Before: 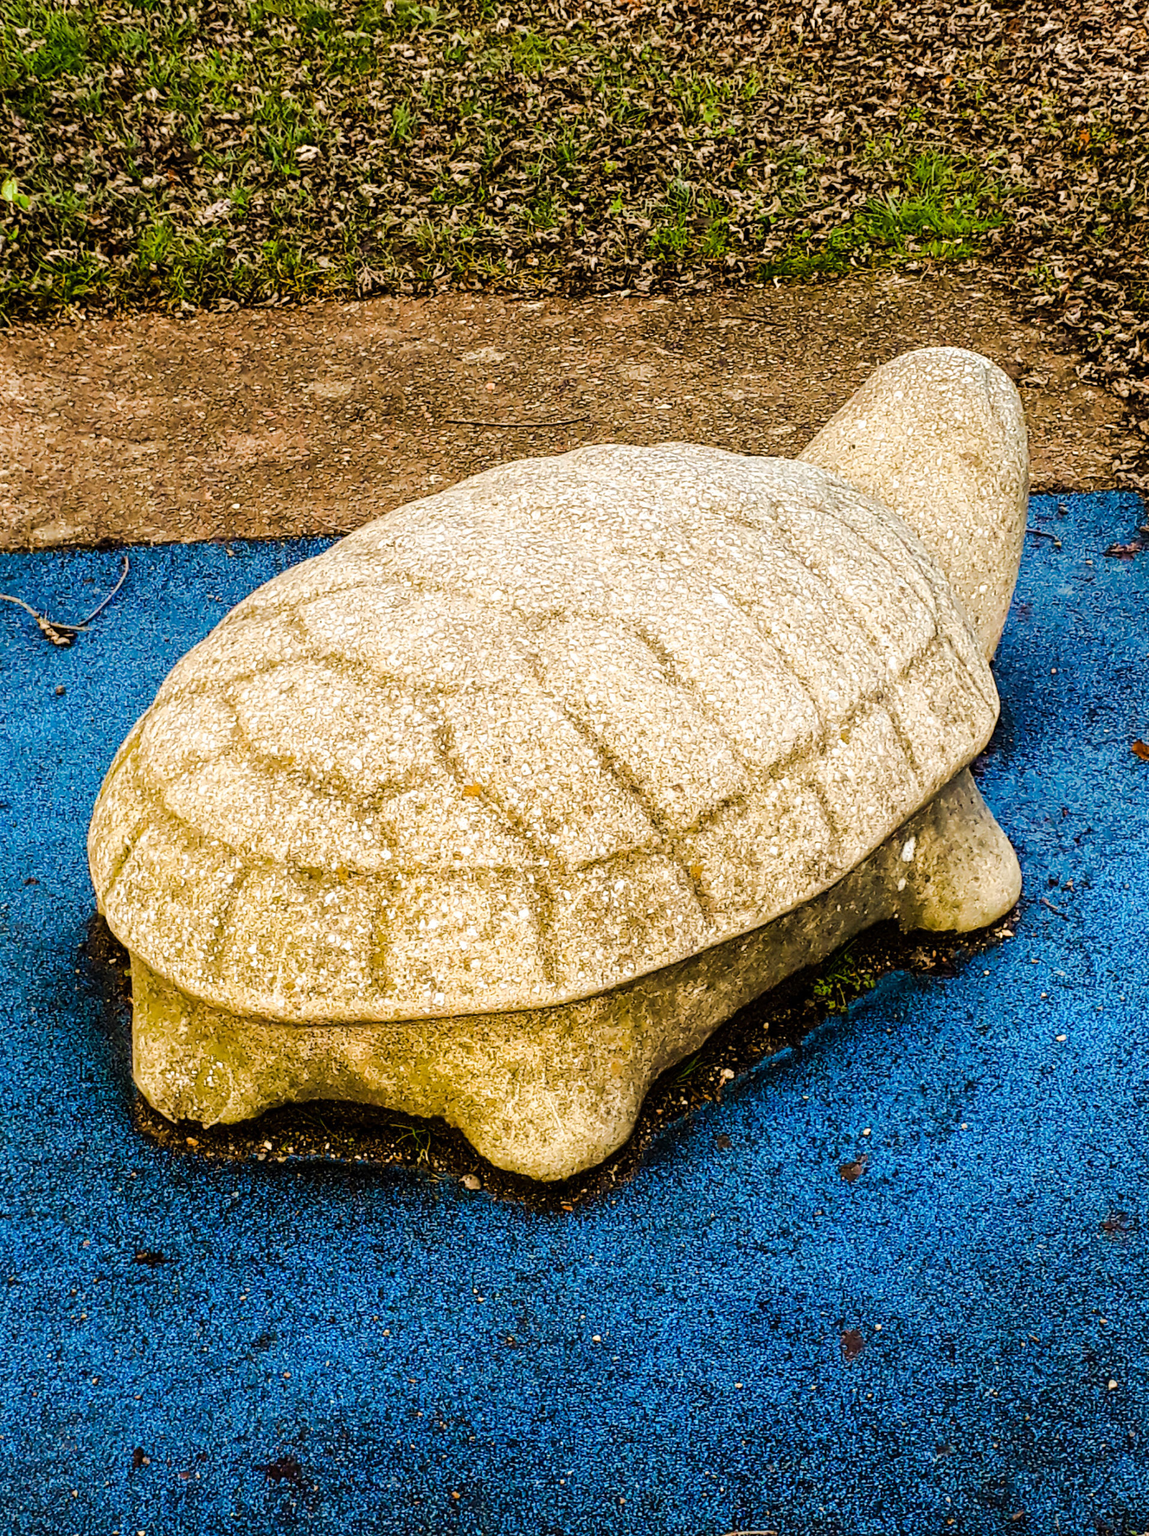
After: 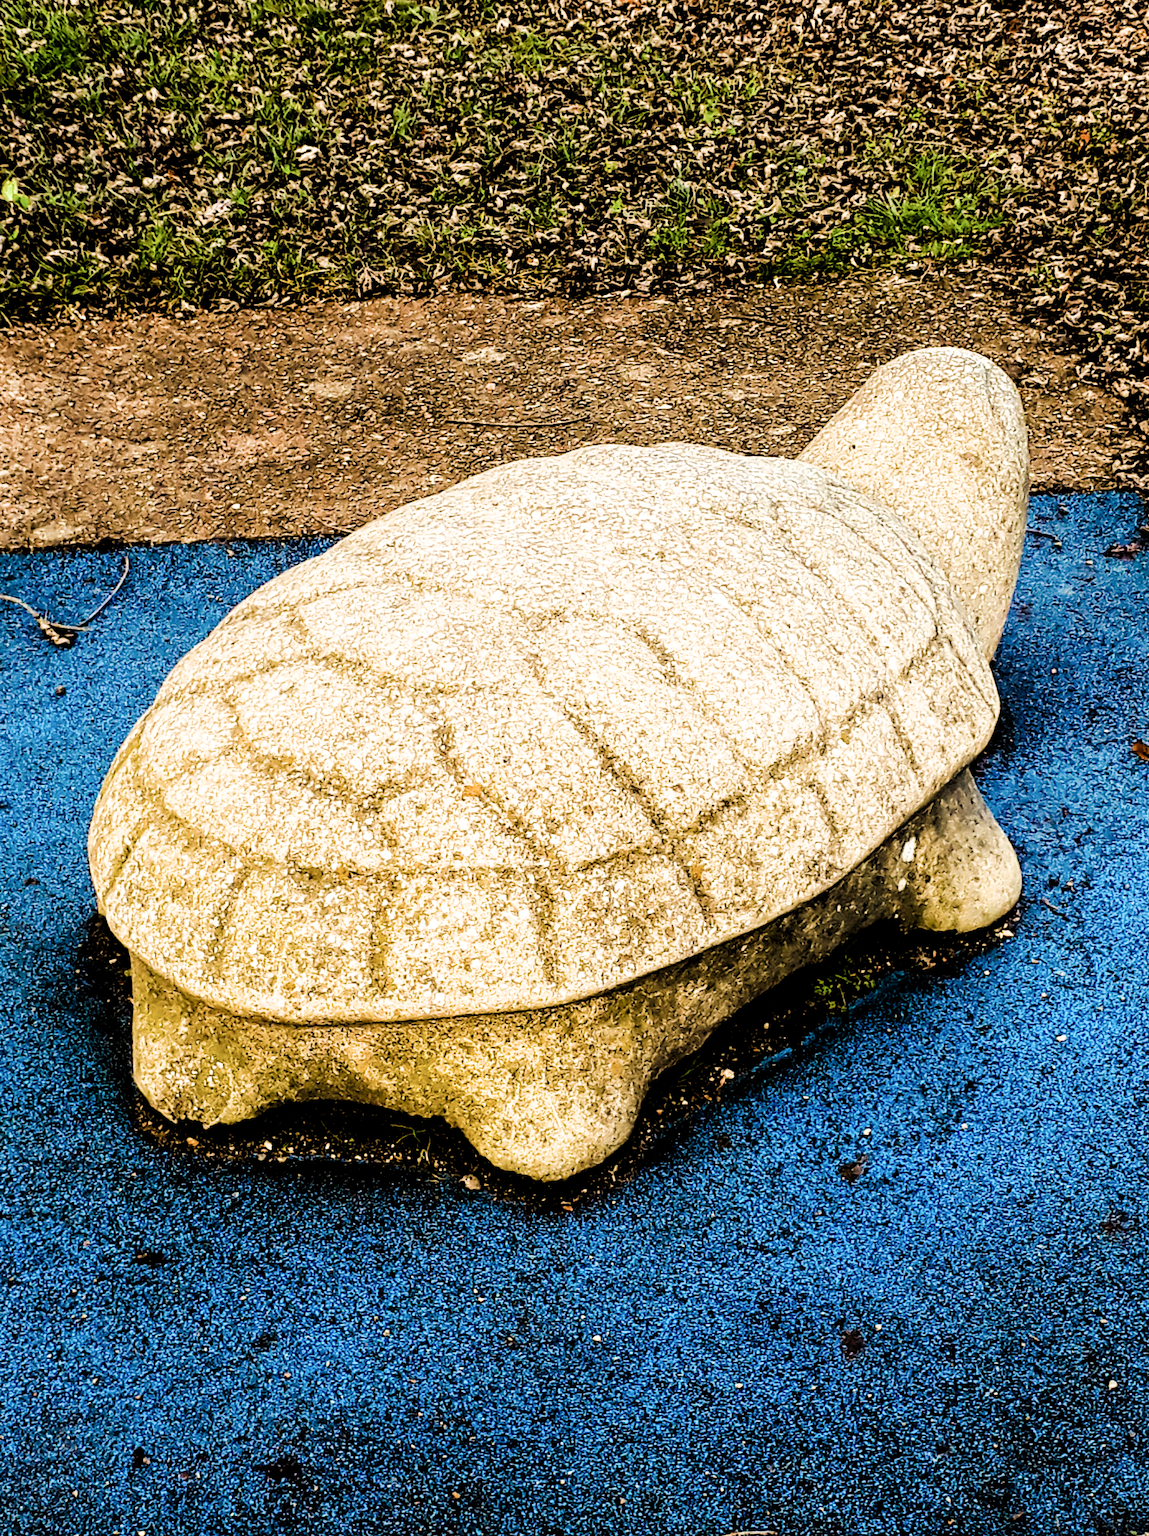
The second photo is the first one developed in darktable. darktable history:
filmic rgb: black relative exposure -5.47 EV, white relative exposure 2.48 EV, target black luminance 0%, hardness 4.51, latitude 67.17%, contrast 1.461, shadows ↔ highlights balance -4.09%
